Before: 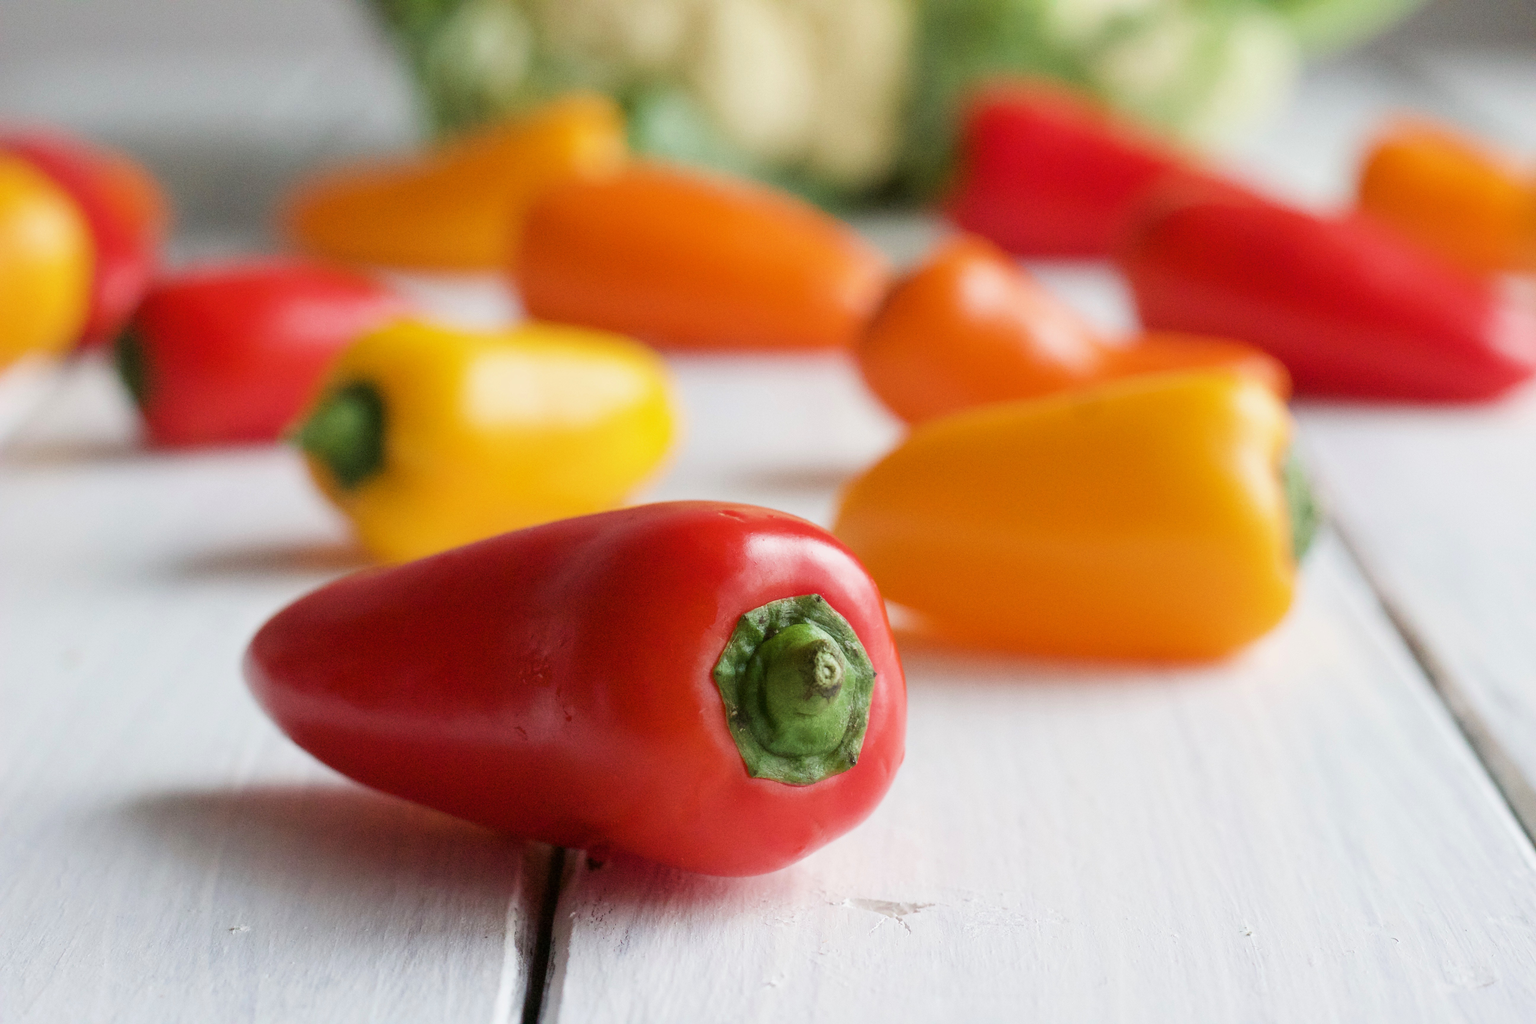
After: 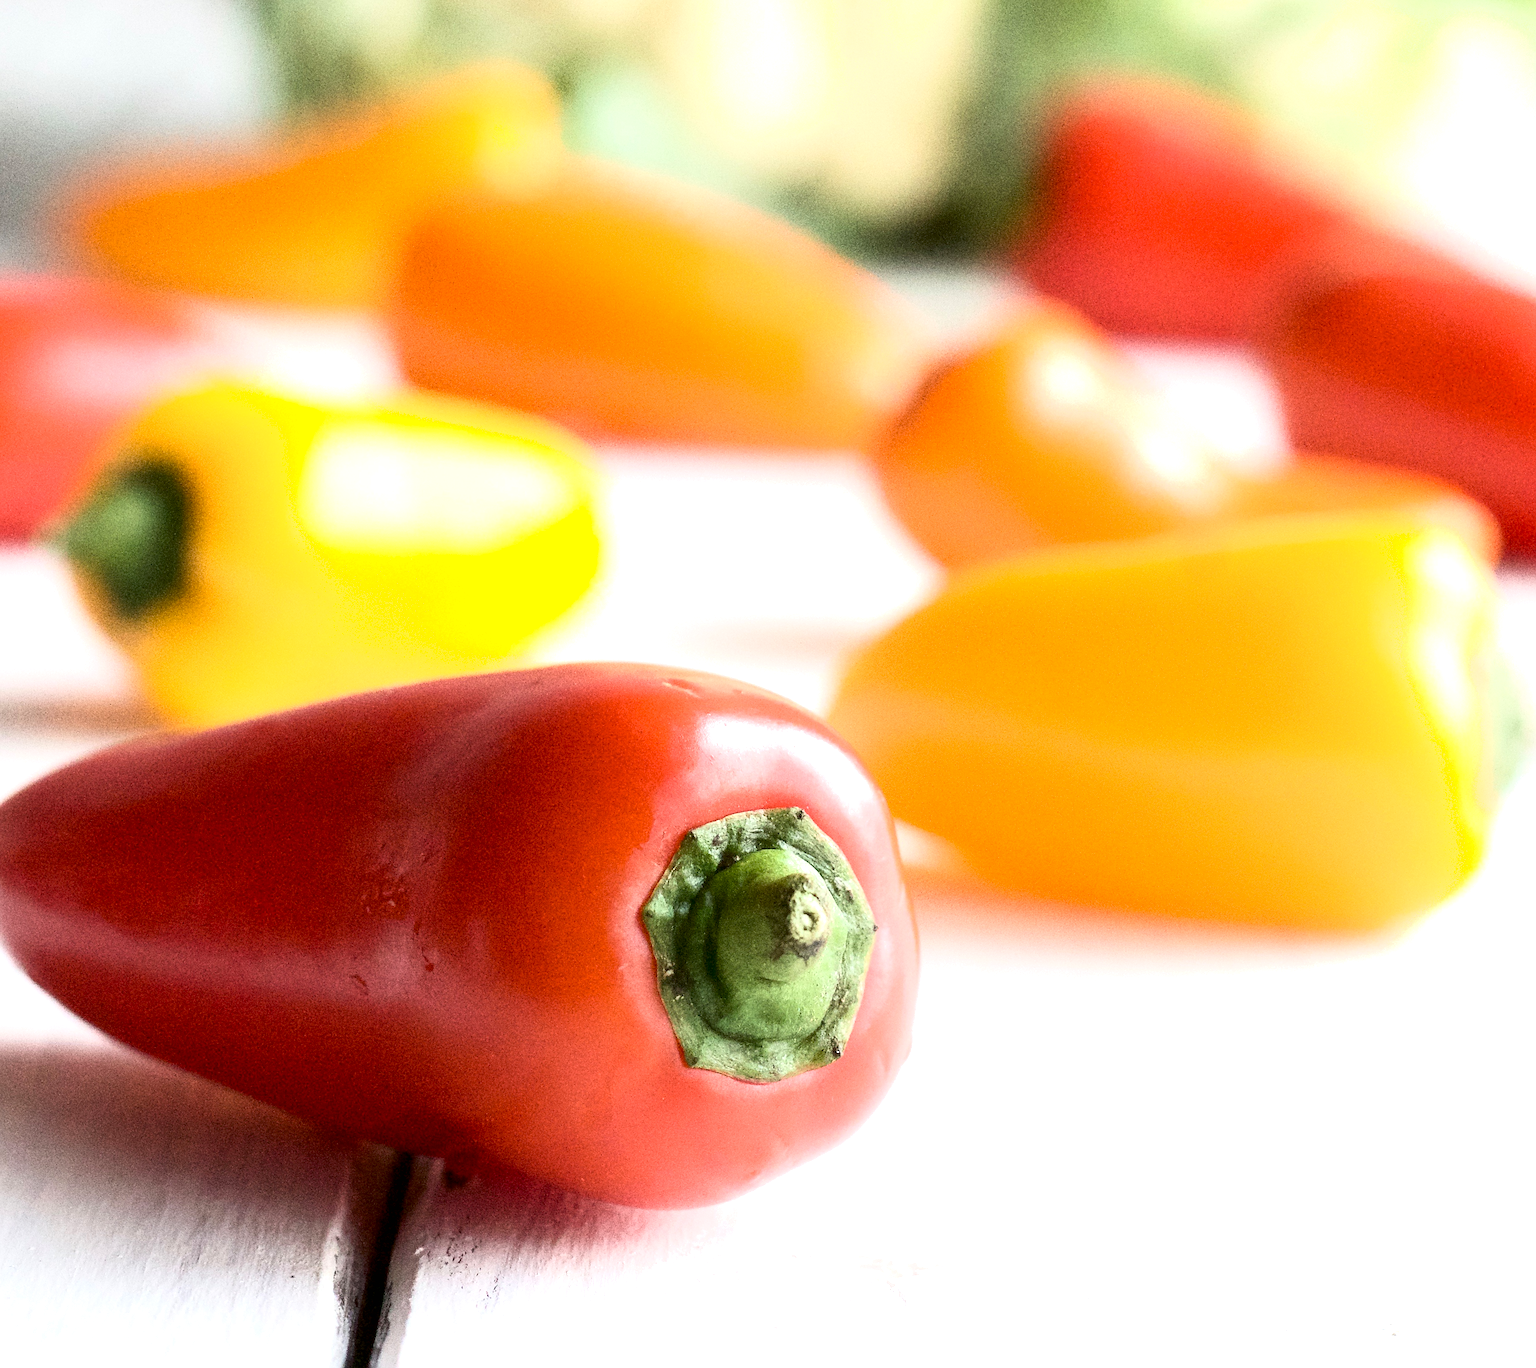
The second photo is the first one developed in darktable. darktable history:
exposure: black level correction 0, exposure 0.894 EV, compensate highlight preservation false
shadows and highlights: shadows -1.3, highlights 38.16
crop and rotate: angle -3.2°, left 14.284%, top 0.035%, right 10.953%, bottom 0.047%
sharpen: on, module defaults
contrast brightness saturation: contrast 0.222
color correction: highlights b* 0.063, saturation 0.847
